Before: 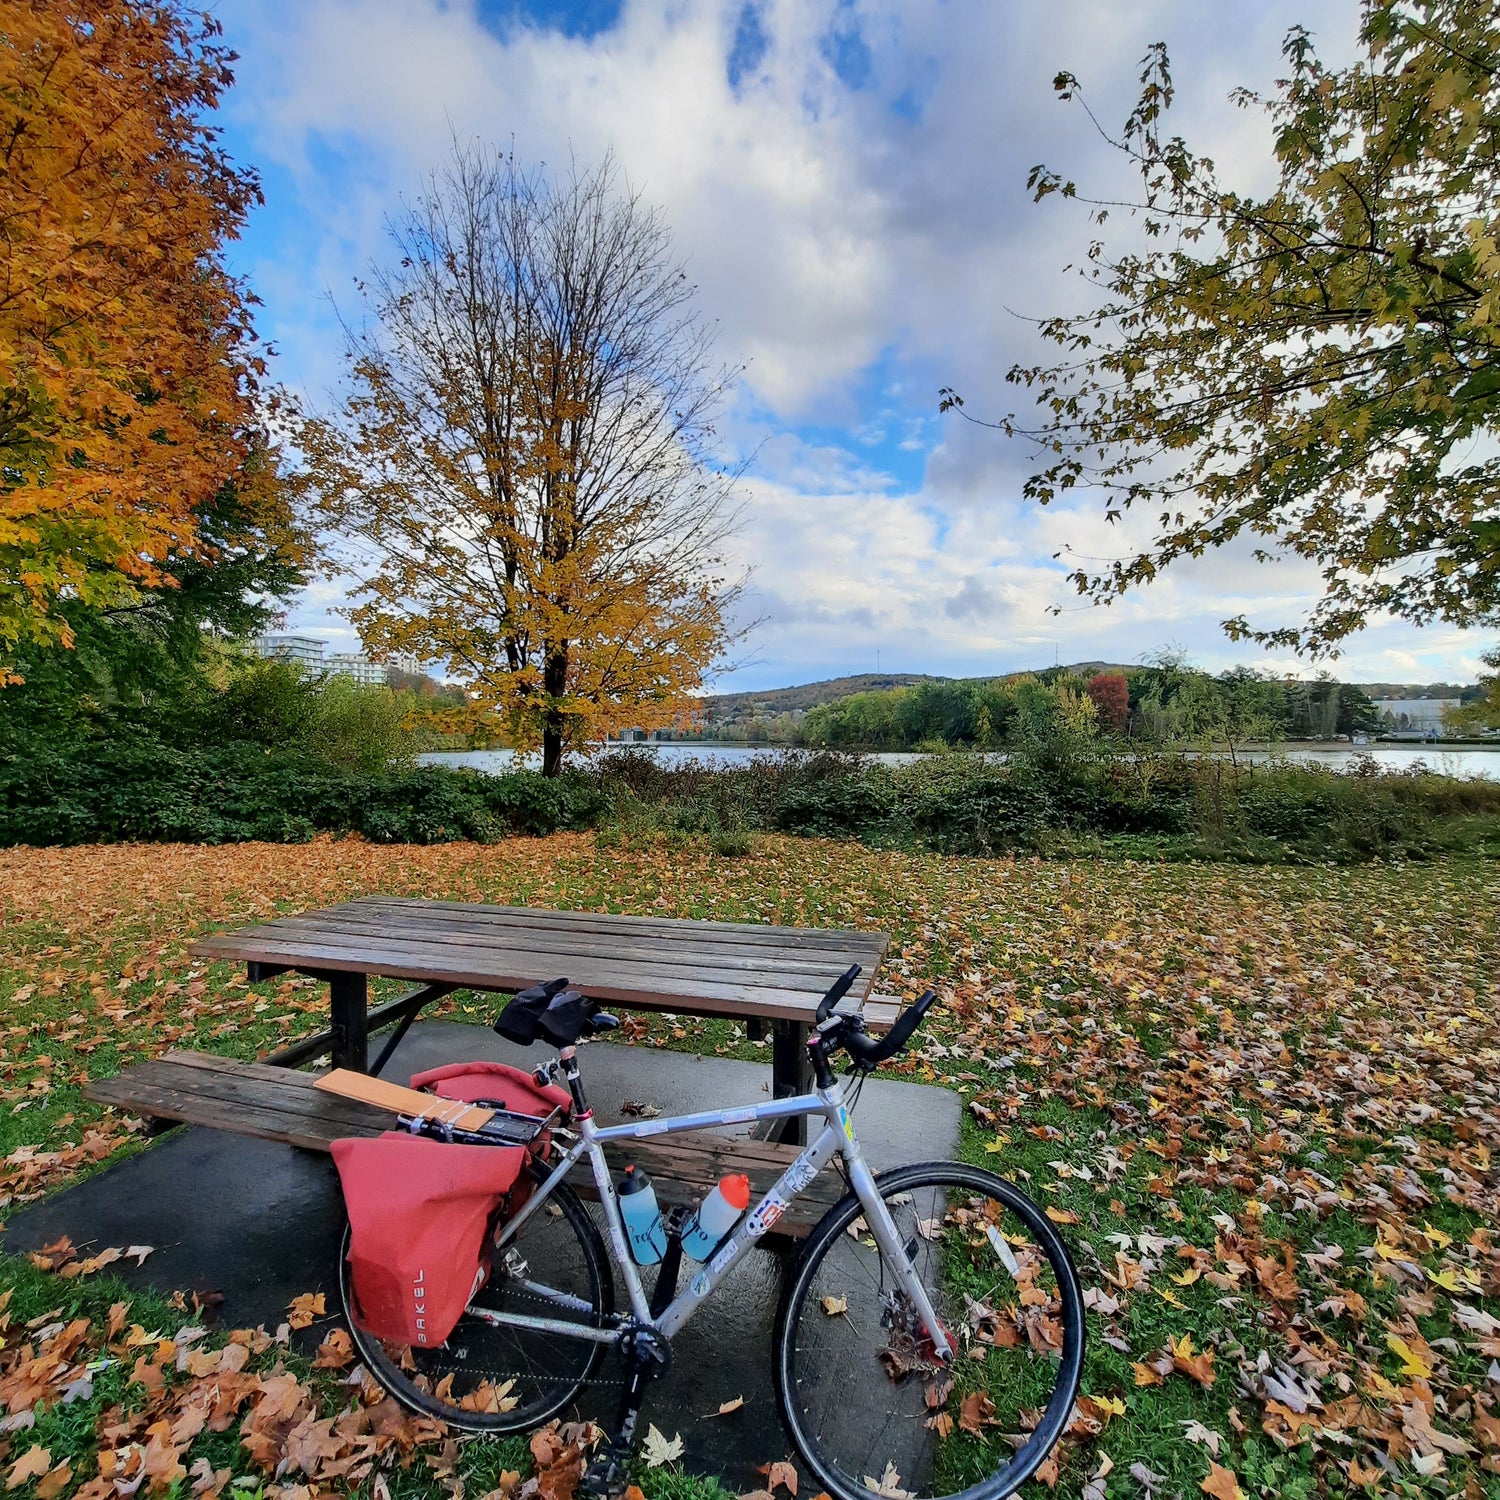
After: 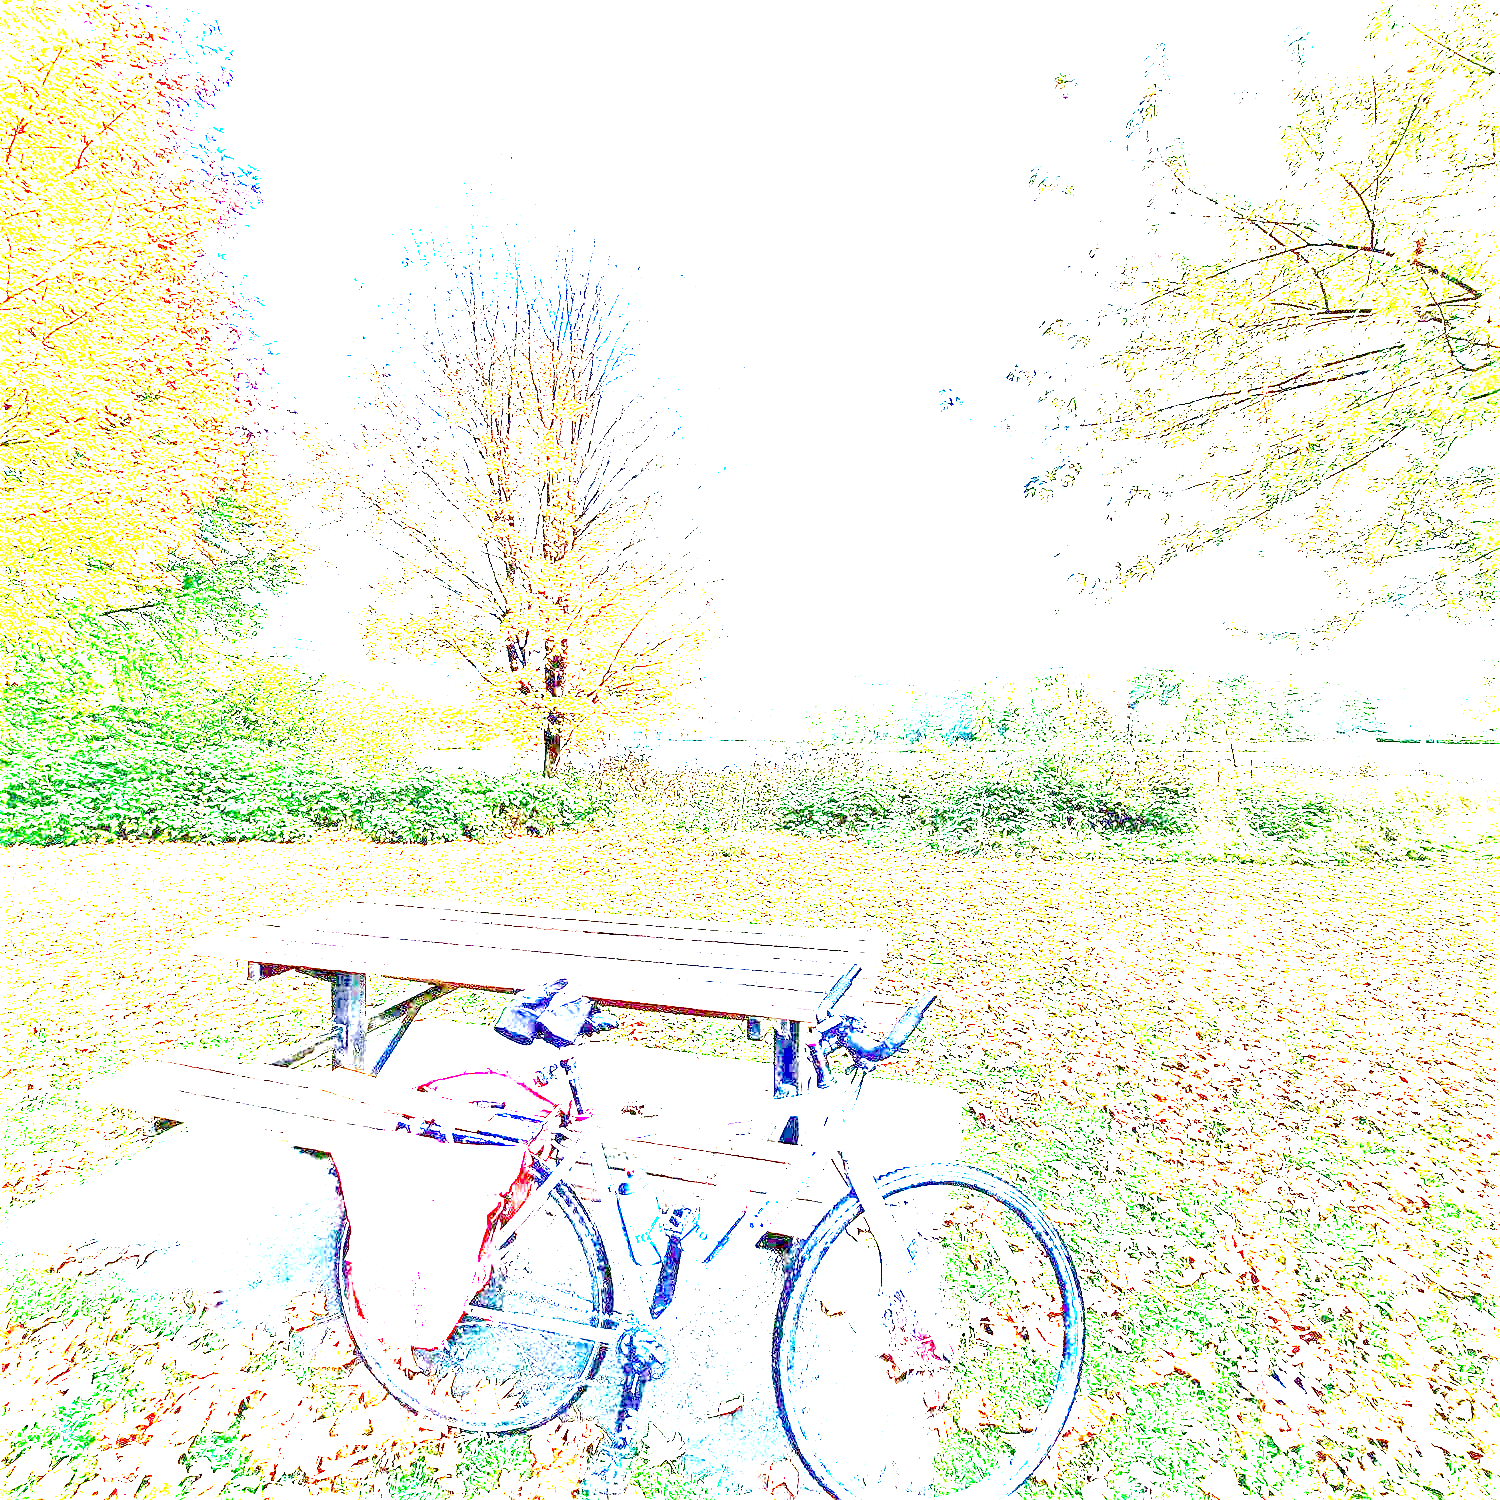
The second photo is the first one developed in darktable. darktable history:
sharpen: on, module defaults
exposure: exposure 7.988 EV, compensate exposure bias true, compensate highlight preservation false
local contrast: mode bilateral grid, contrast 19, coarseness 49, detail 132%, midtone range 0.2
